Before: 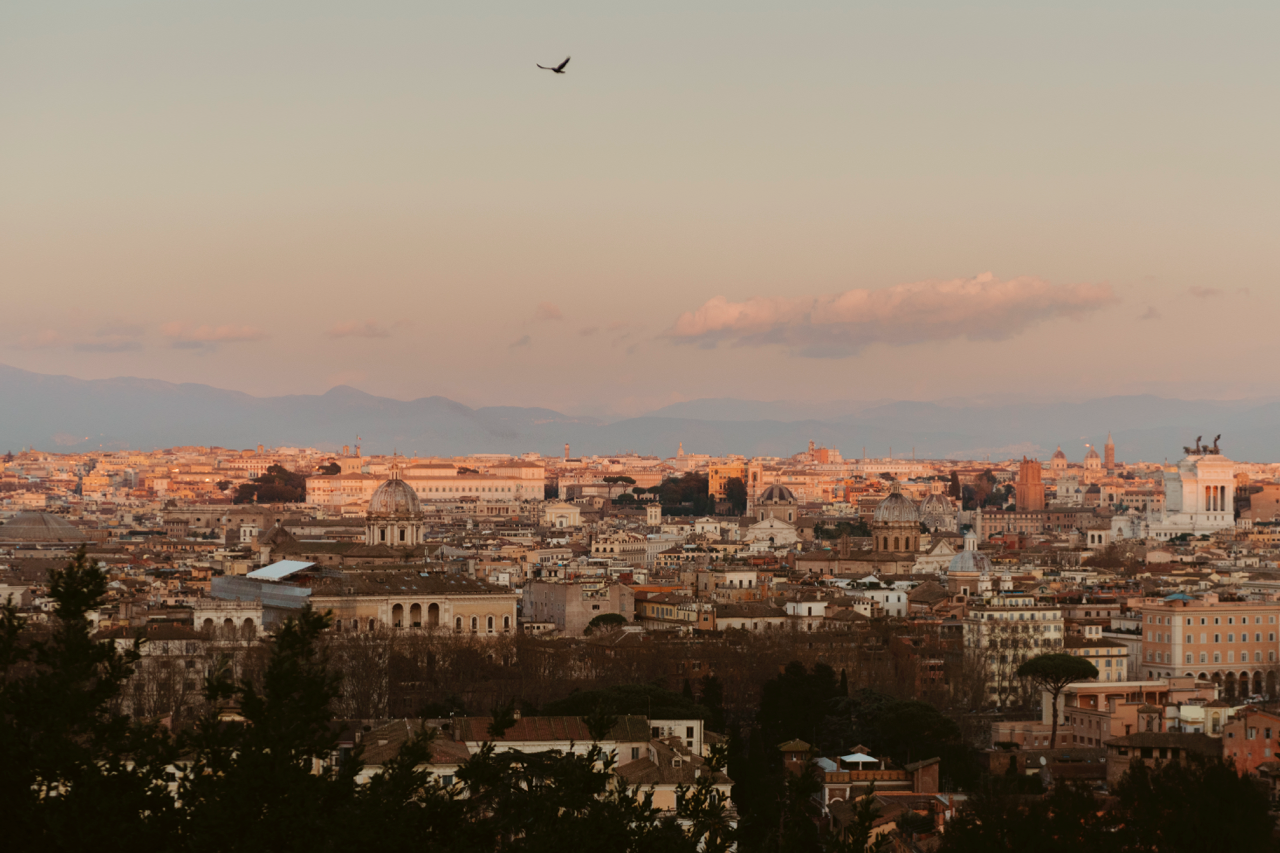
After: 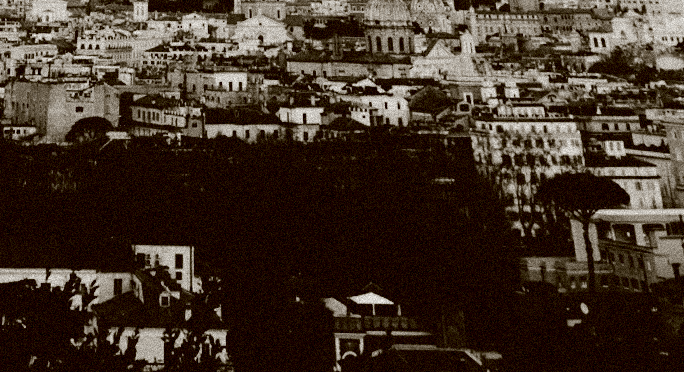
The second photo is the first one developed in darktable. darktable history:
white balance: red 0.931, blue 1.11
grain: coarseness 46.9 ISO, strength 50.21%, mid-tones bias 0%
rotate and perspective: rotation 0.72°, lens shift (vertical) -0.352, lens shift (horizontal) -0.051, crop left 0.152, crop right 0.859, crop top 0.019, crop bottom 0.964
base curve: curves: ch0 [(0, 0) (0.036, 0.01) (0.123, 0.254) (0.258, 0.504) (0.507, 0.748) (1, 1)], preserve colors none
tone equalizer: on, module defaults
crop and rotate: left 35.509%, top 50.238%, bottom 4.934%
color calibration: output gray [0.31, 0.36, 0.33, 0], gray › normalize channels true, illuminant same as pipeline (D50), adaptation XYZ, x 0.346, y 0.359, gamut compression 0
color correction: highlights a* -0.482, highlights b* 0.161, shadows a* 4.66, shadows b* 20.72
